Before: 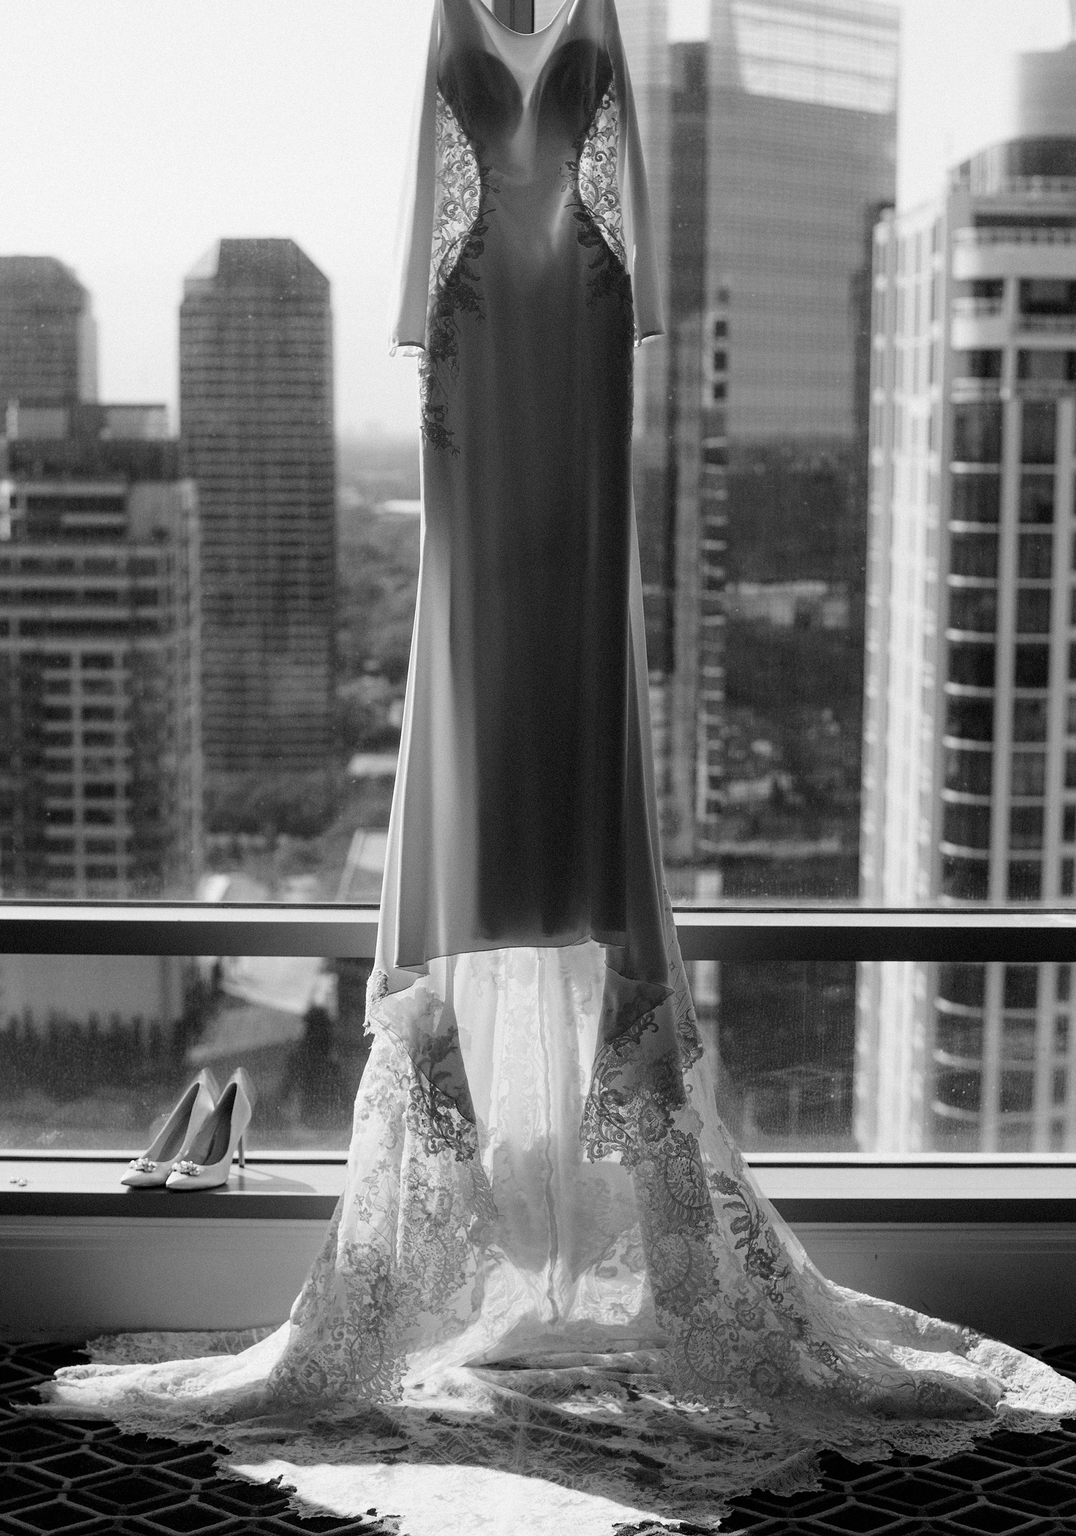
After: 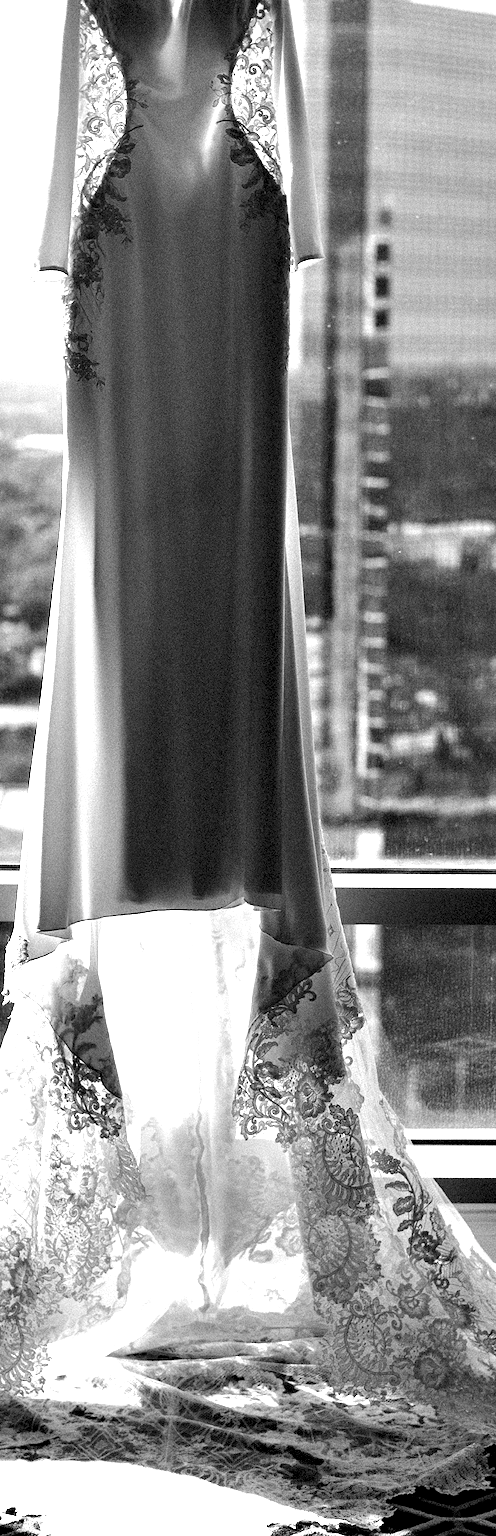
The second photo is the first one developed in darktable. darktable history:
exposure: black level correction 0, exposure 0.698 EV, compensate exposure bias true, compensate highlight preservation false
contrast equalizer: octaves 7, y [[0.6 ×6], [0.55 ×6], [0 ×6], [0 ×6], [0 ×6]]
crop: left 33.636%, top 5.977%, right 23.037%
